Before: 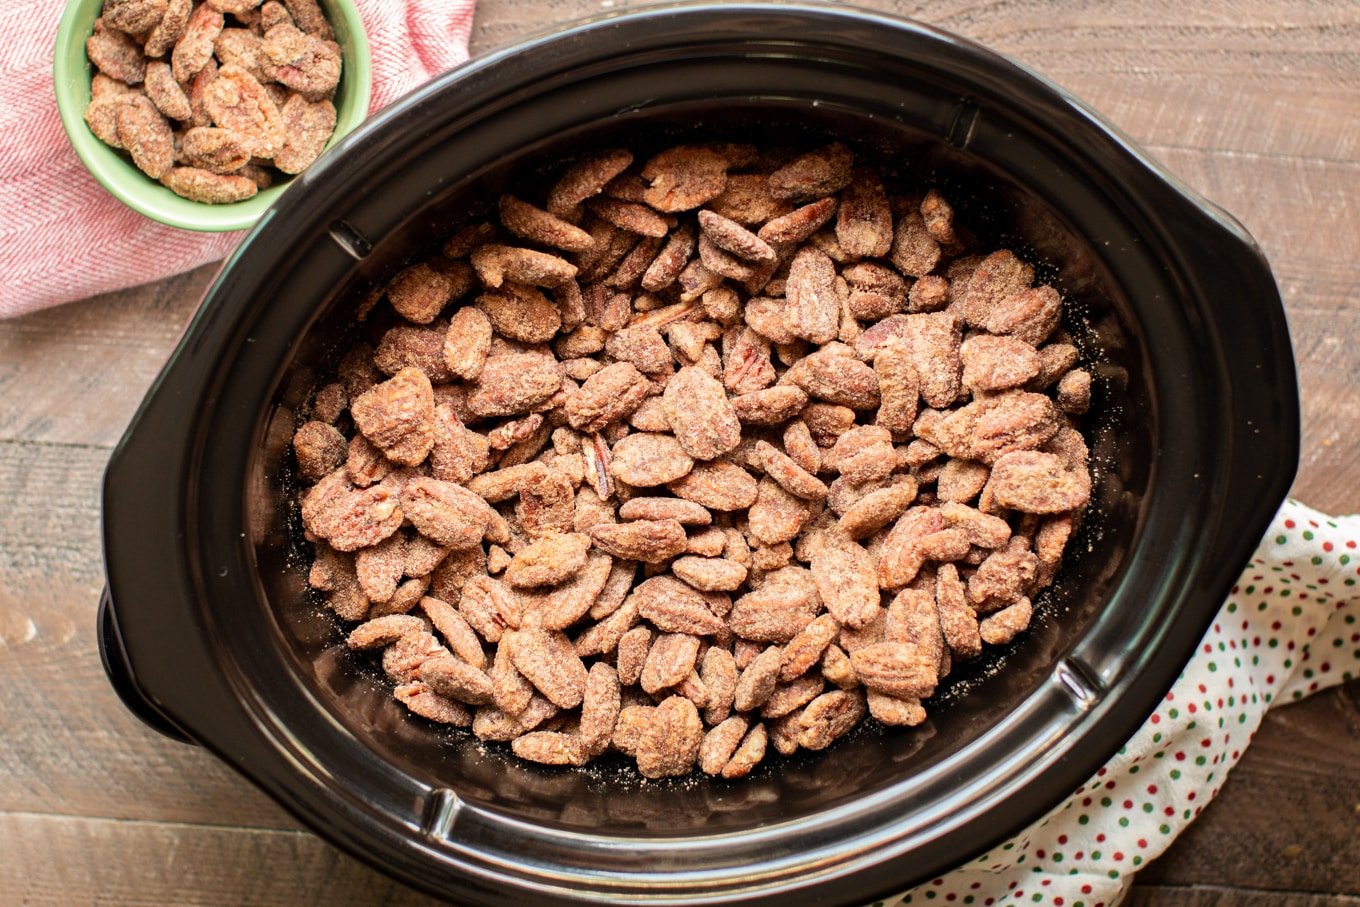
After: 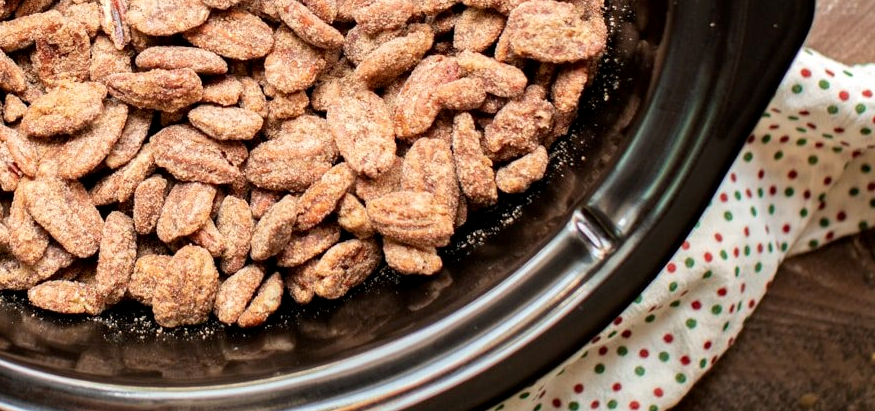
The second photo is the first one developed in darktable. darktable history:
exposure: black level correction 0.001, compensate highlight preservation false
local contrast: highlights 101%, shadows 101%, detail 119%, midtone range 0.2
crop and rotate: left 35.626%, top 49.799%, bottom 4.831%
